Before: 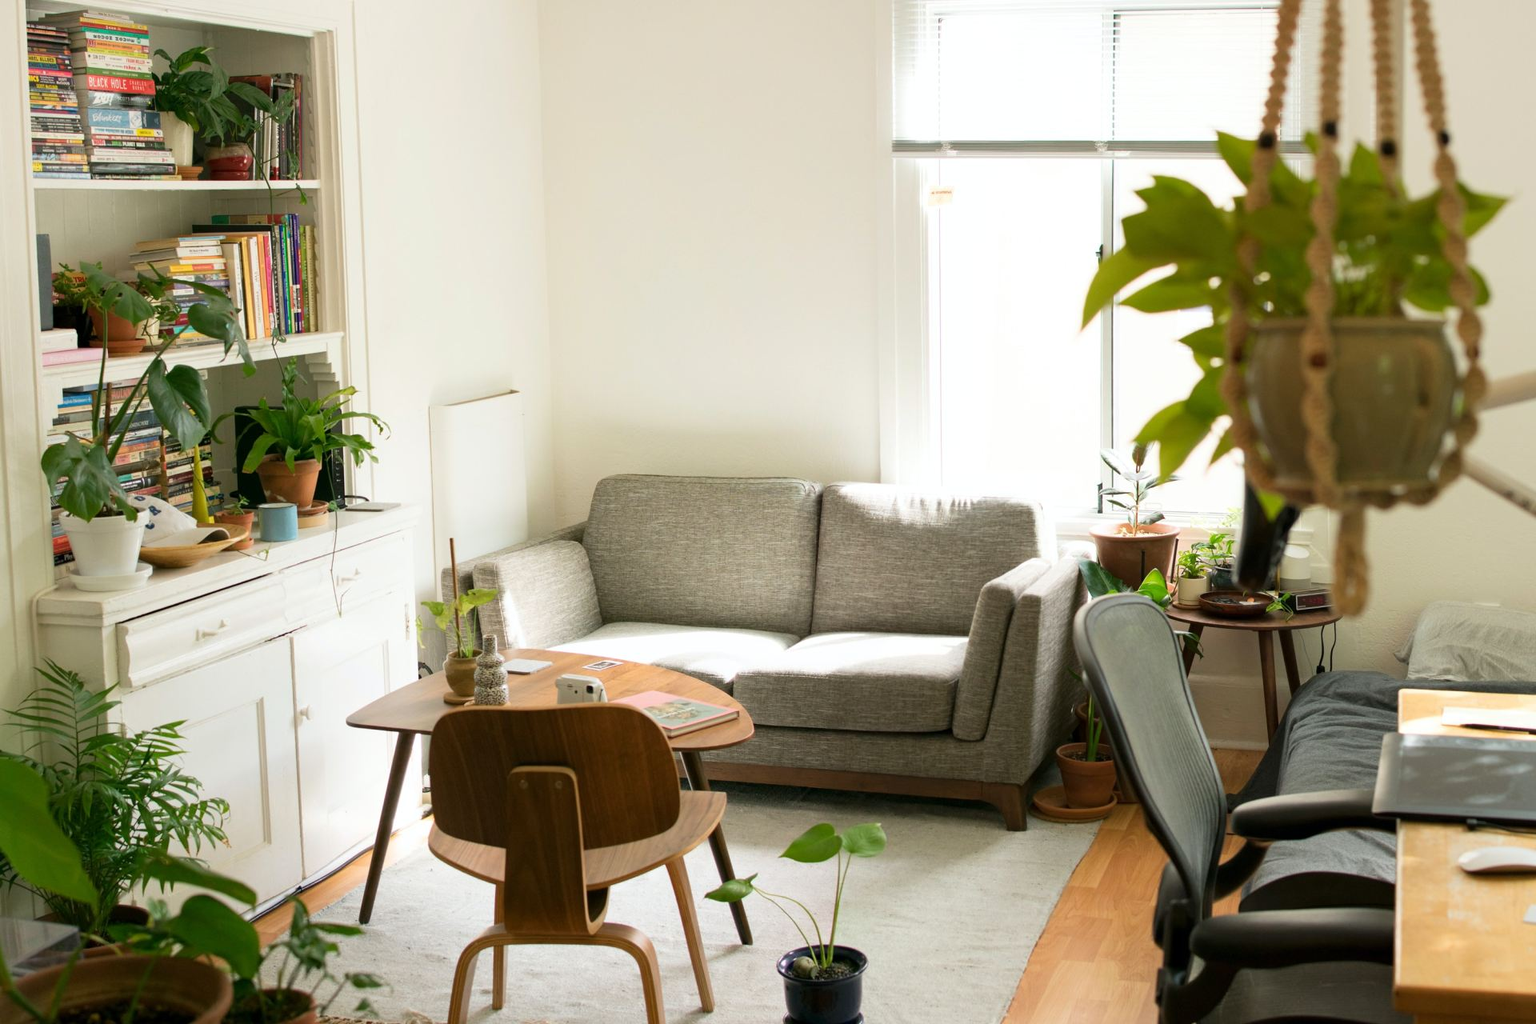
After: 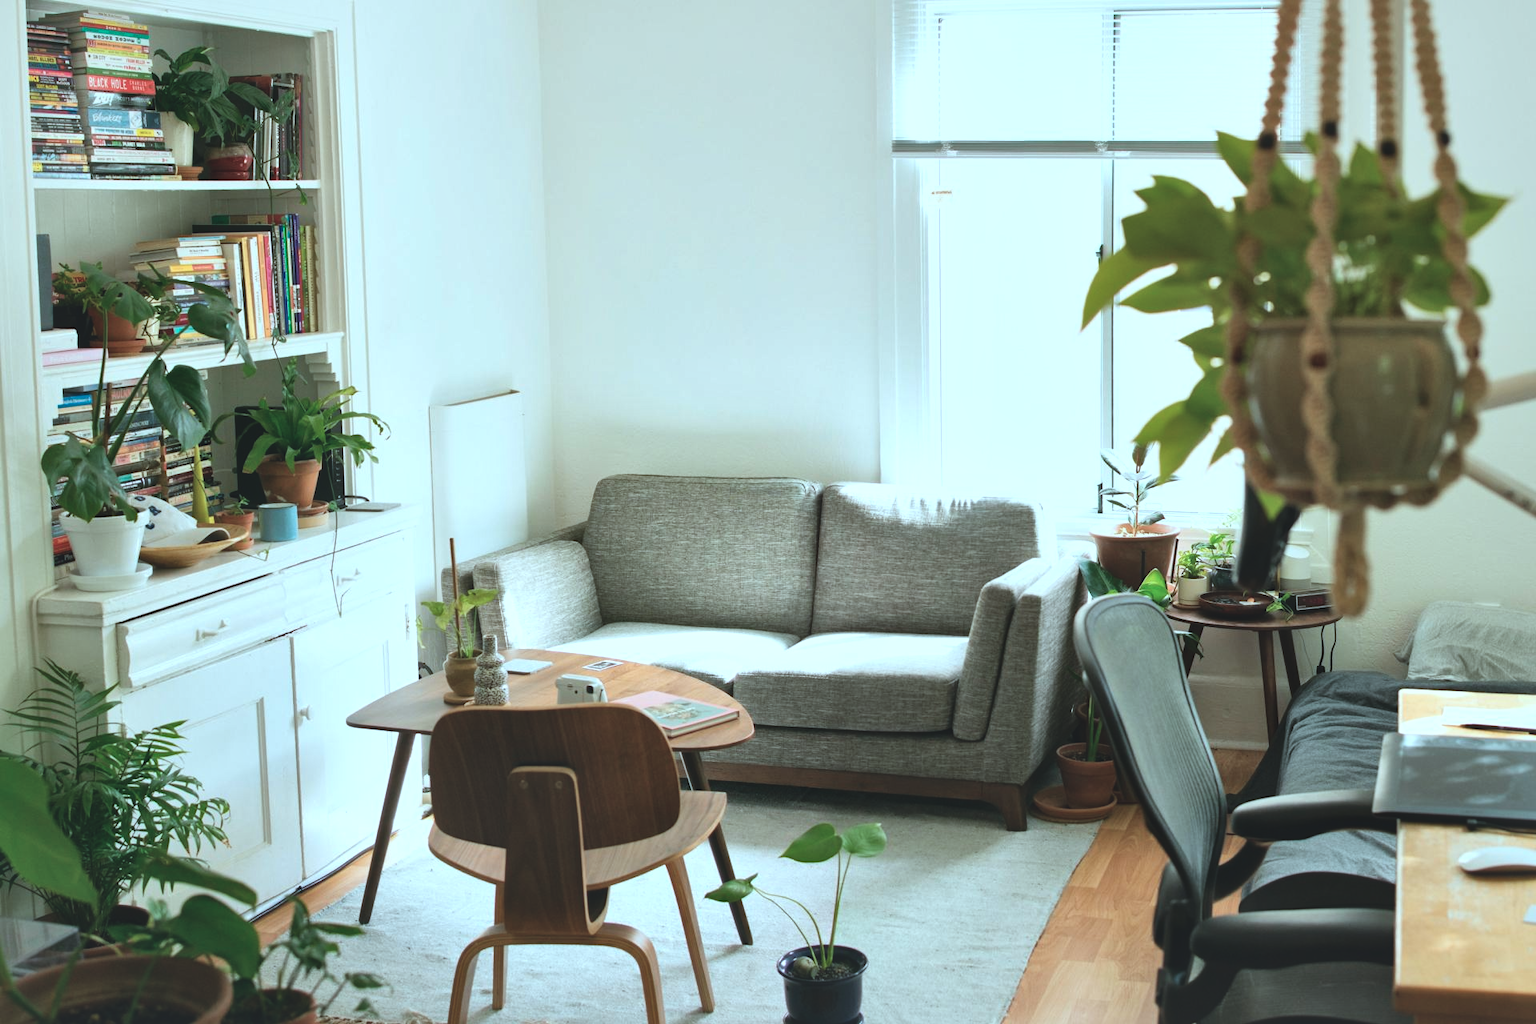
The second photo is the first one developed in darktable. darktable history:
exposure: black level correction -0.022, exposure -0.034 EV, compensate highlight preservation false
local contrast: mode bilateral grid, contrast 25, coarseness 61, detail 152%, midtone range 0.2
color correction: highlights a* -11.37, highlights b* -15.57
